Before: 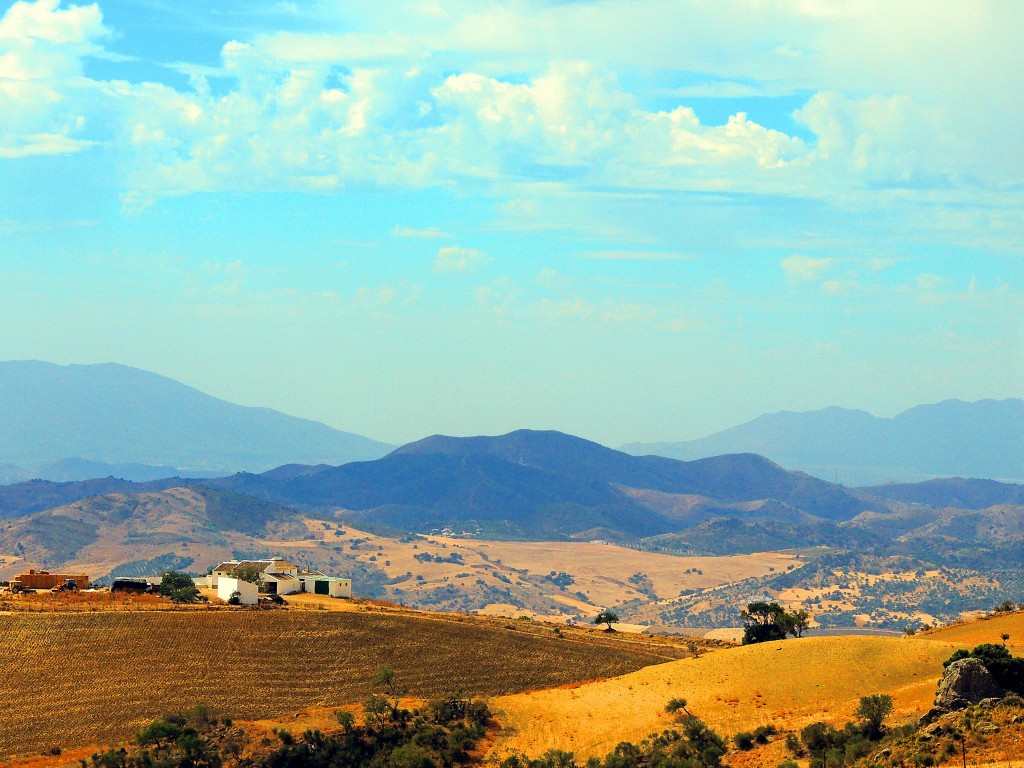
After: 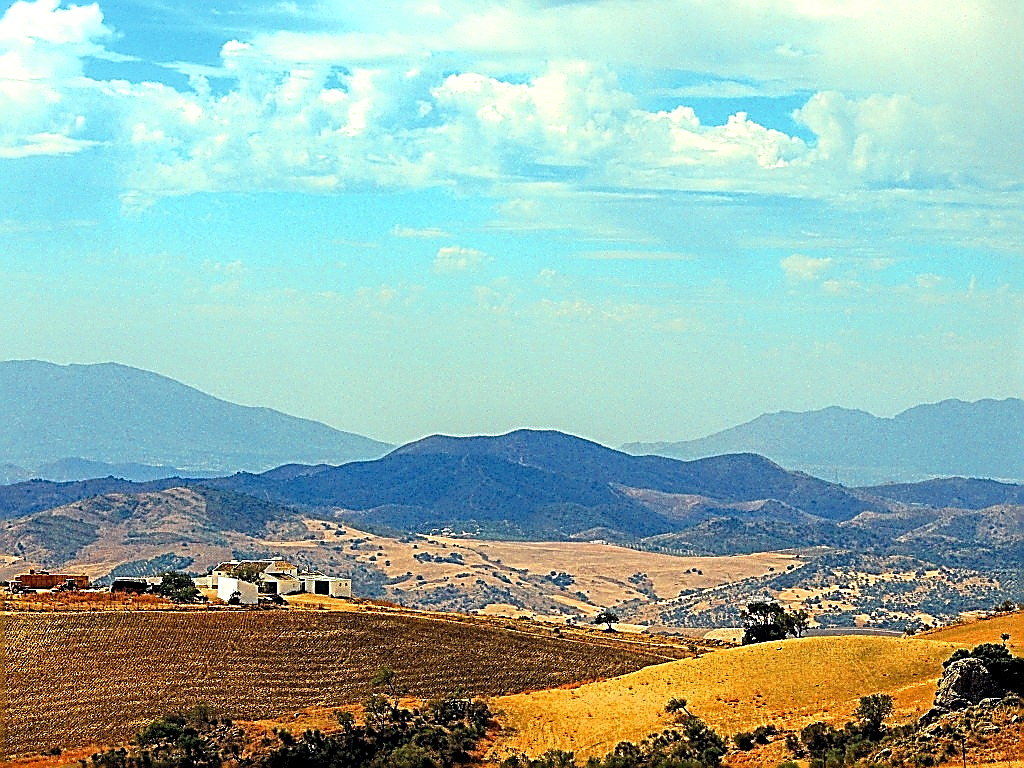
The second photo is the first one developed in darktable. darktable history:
local contrast: highlights 105%, shadows 102%, detail 199%, midtone range 0.2
sharpen: amount 1.988
